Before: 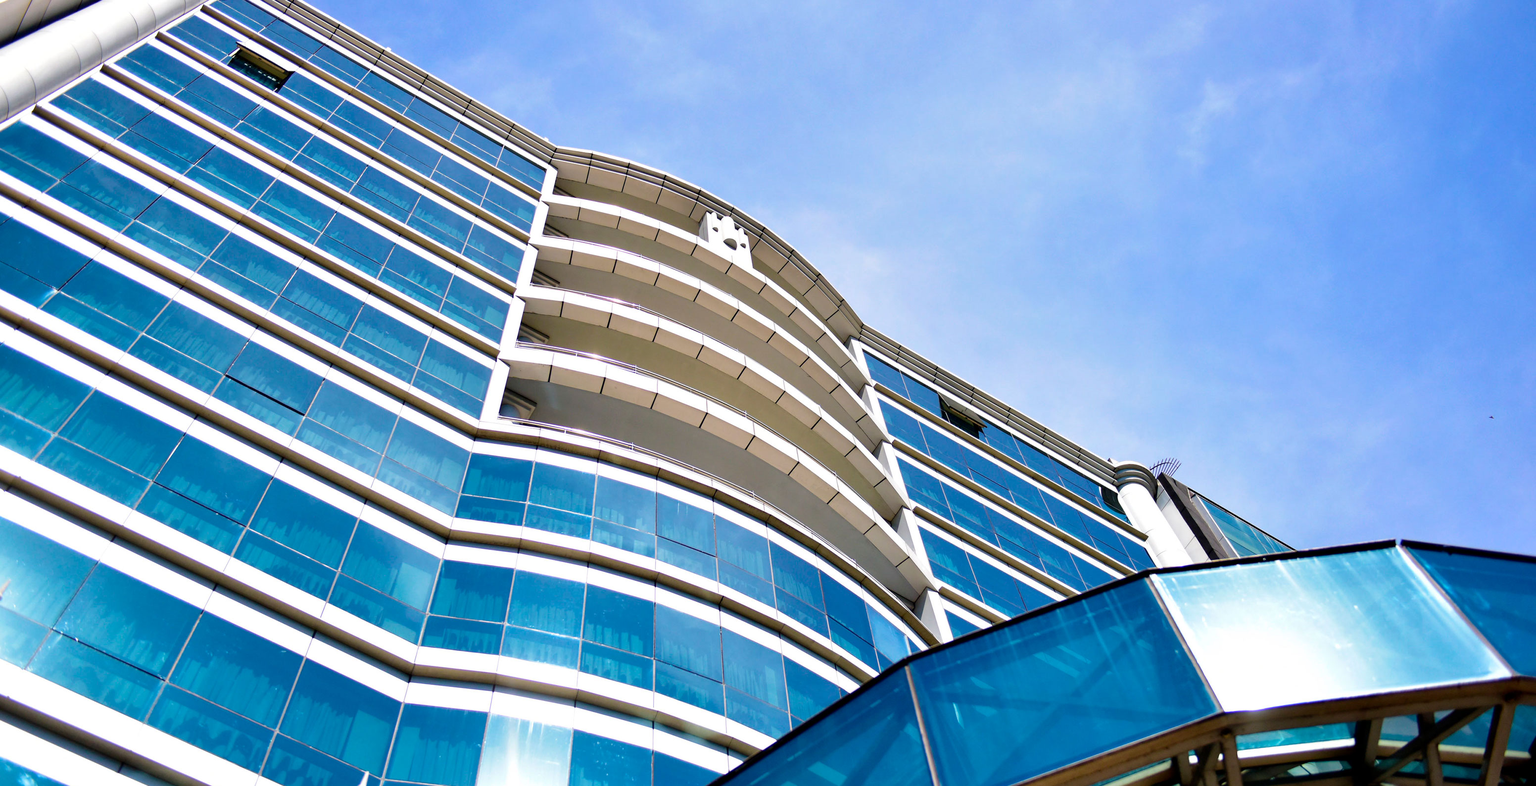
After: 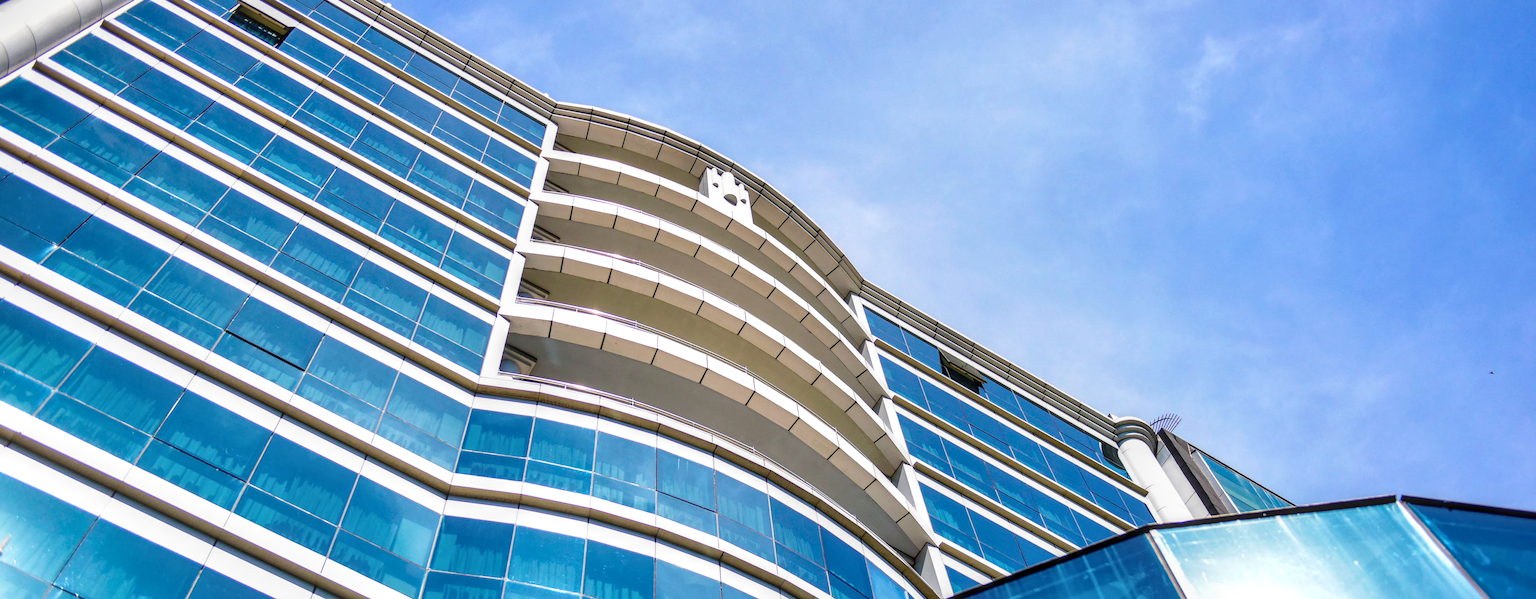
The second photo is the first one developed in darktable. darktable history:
tone equalizer: edges refinement/feathering 500, mask exposure compensation -1.57 EV, preserve details no
local contrast: highlights 2%, shadows 2%, detail 134%
crop: top 5.709%, bottom 17.952%
